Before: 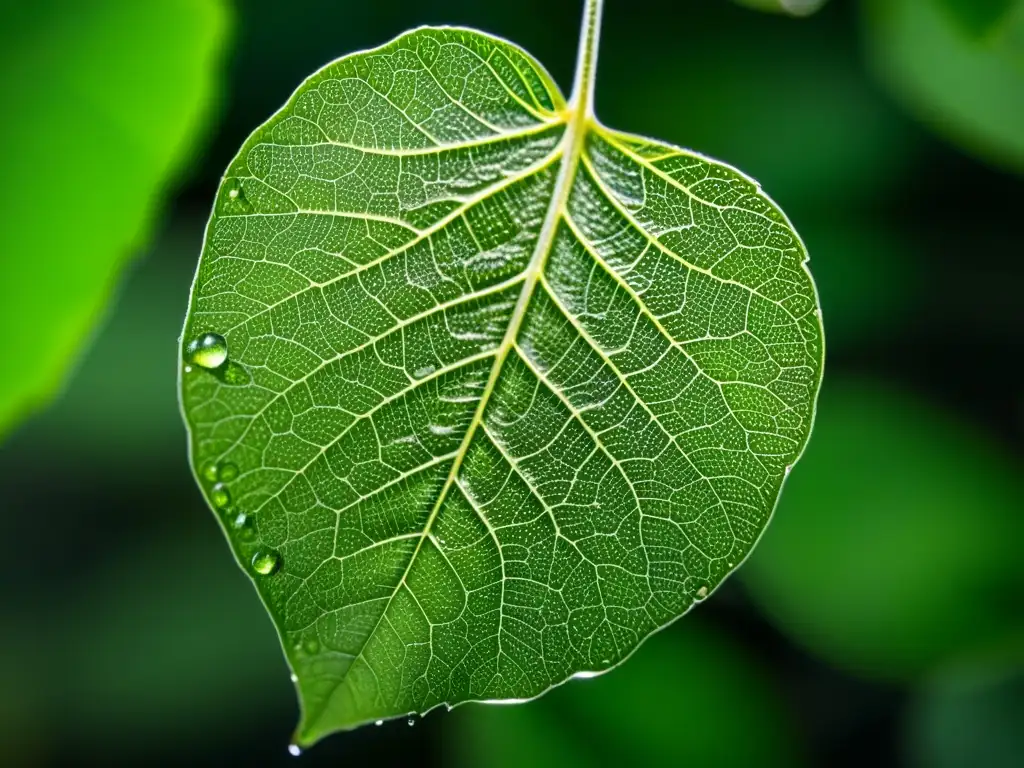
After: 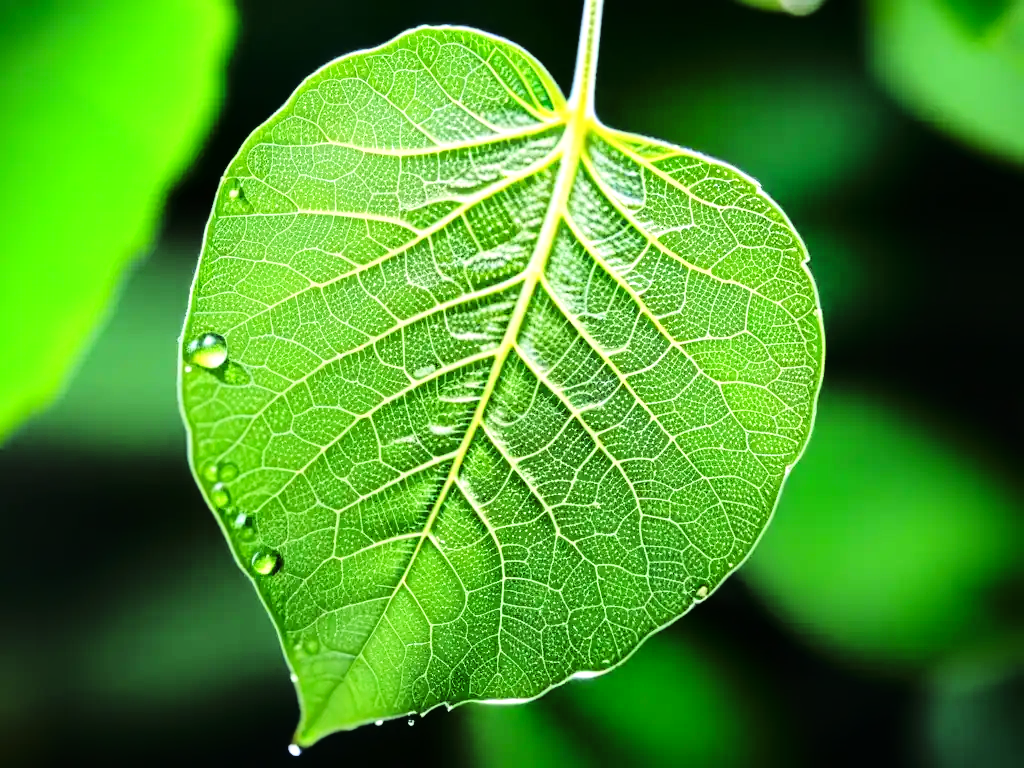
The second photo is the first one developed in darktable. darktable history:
exposure: exposure 0.202 EV, compensate exposure bias true, compensate highlight preservation false
tone curve: curves: ch0 [(0, 0.006) (0.184, 0.117) (0.405, 0.46) (0.456, 0.528) (0.634, 0.728) (0.877, 0.89) (0.984, 0.935)]; ch1 [(0, 0) (0.443, 0.43) (0.492, 0.489) (0.566, 0.579) (0.595, 0.625) (0.608, 0.667) (0.65, 0.729) (1, 1)]; ch2 [(0, 0) (0.33, 0.301) (0.421, 0.443) (0.447, 0.489) (0.492, 0.498) (0.537, 0.583) (0.586, 0.591) (0.663, 0.686) (1, 1)], color space Lab, linked channels, preserve colors none
tone equalizer: -8 EV -1.1 EV, -7 EV -1.03 EV, -6 EV -0.868 EV, -5 EV -0.562 EV, -3 EV 0.561 EV, -2 EV 0.851 EV, -1 EV 0.985 EV, +0 EV 1.08 EV
